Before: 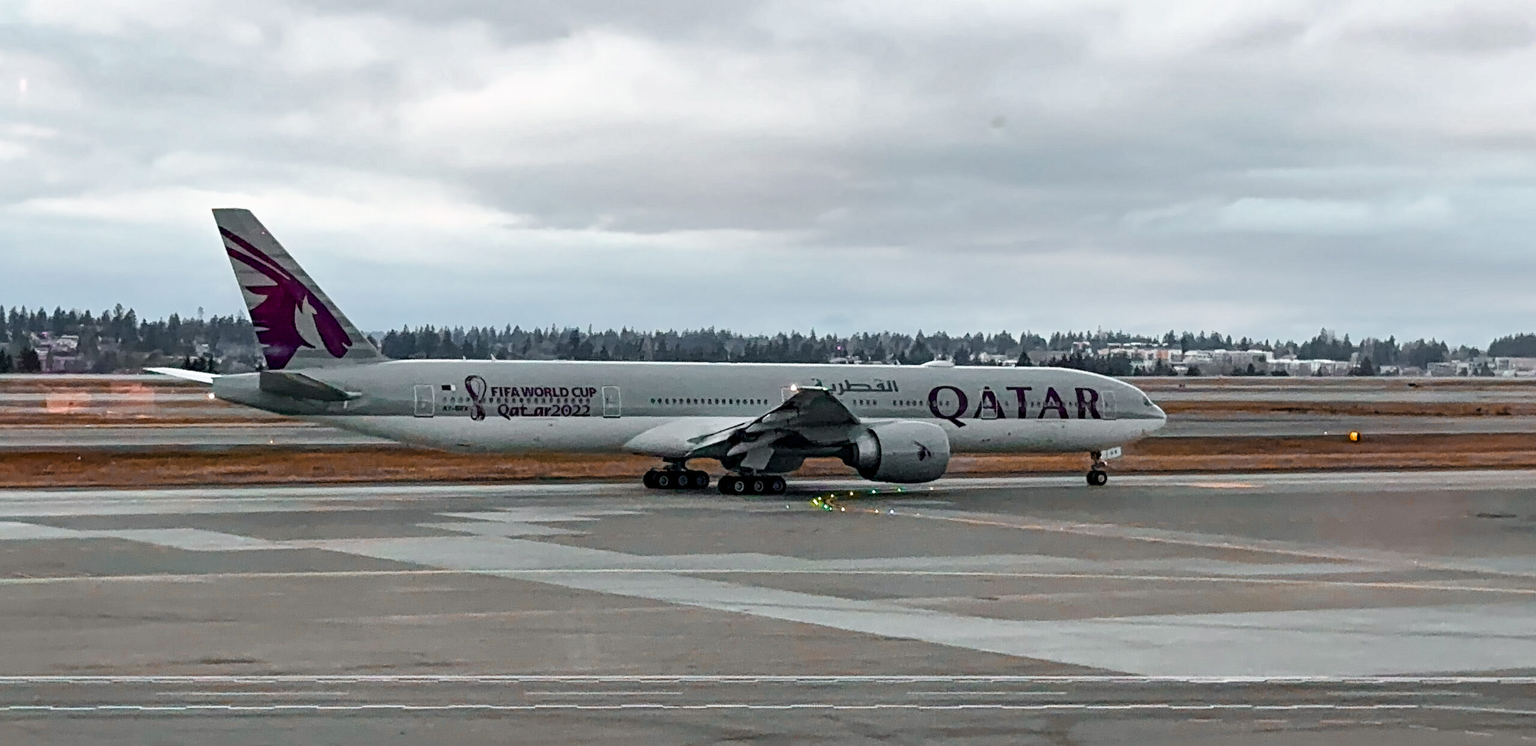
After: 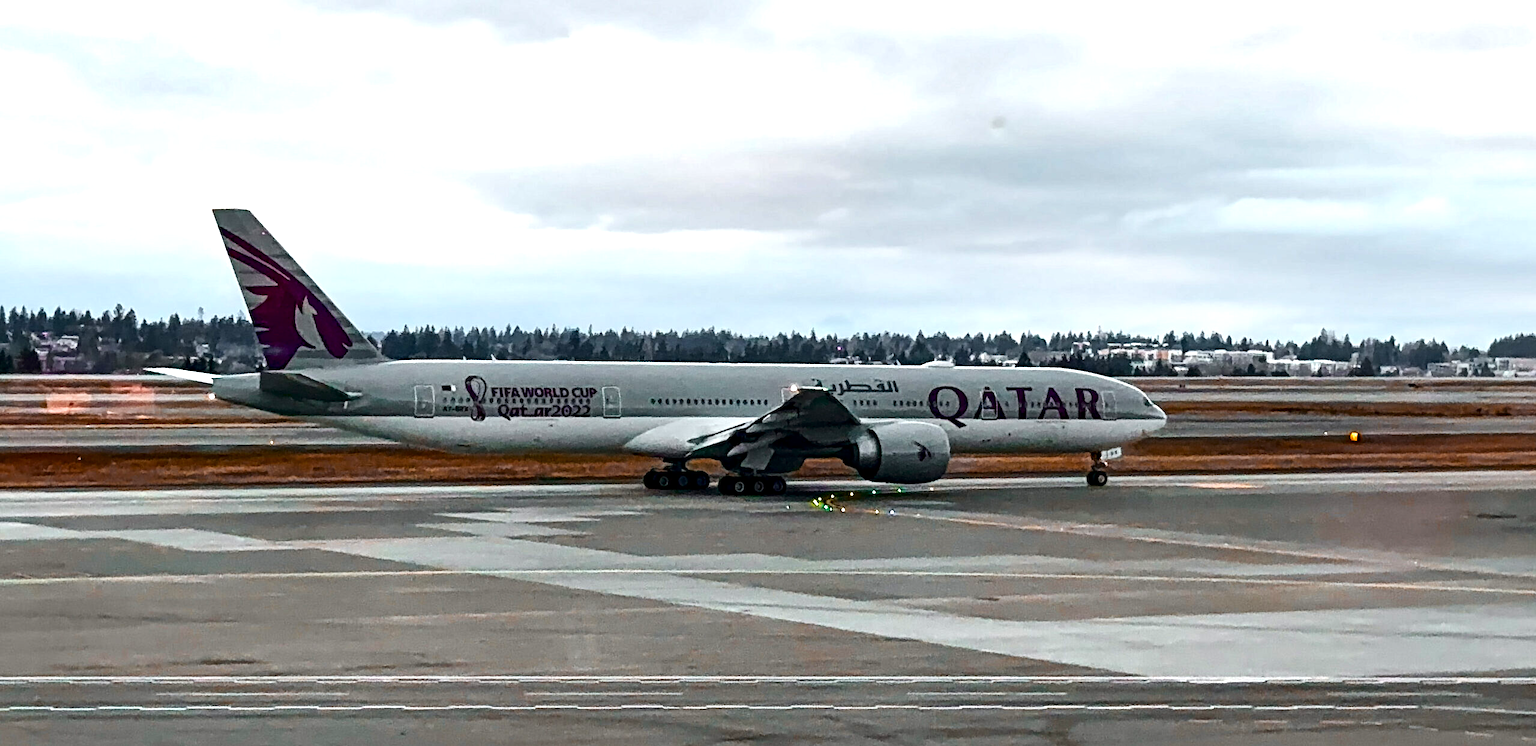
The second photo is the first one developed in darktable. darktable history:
contrast brightness saturation: contrast 0.133, brightness -0.226, saturation 0.141
base curve: preserve colors none
exposure: exposure 0.607 EV, compensate highlight preservation false
